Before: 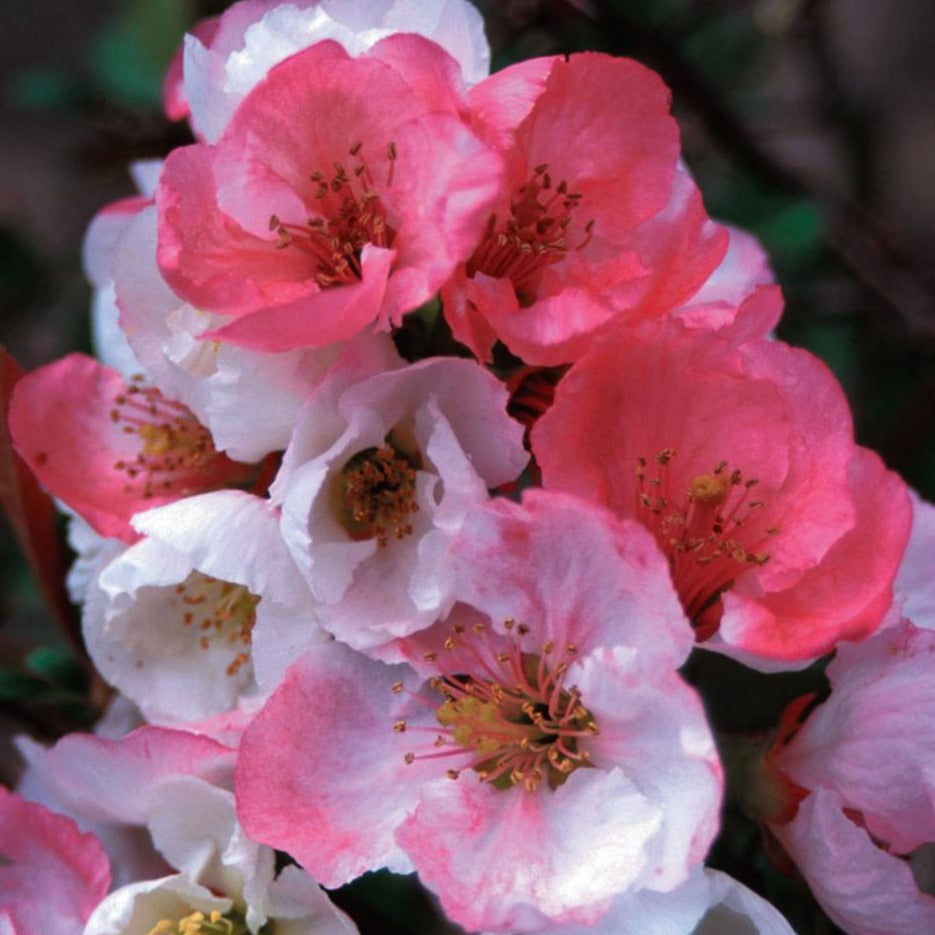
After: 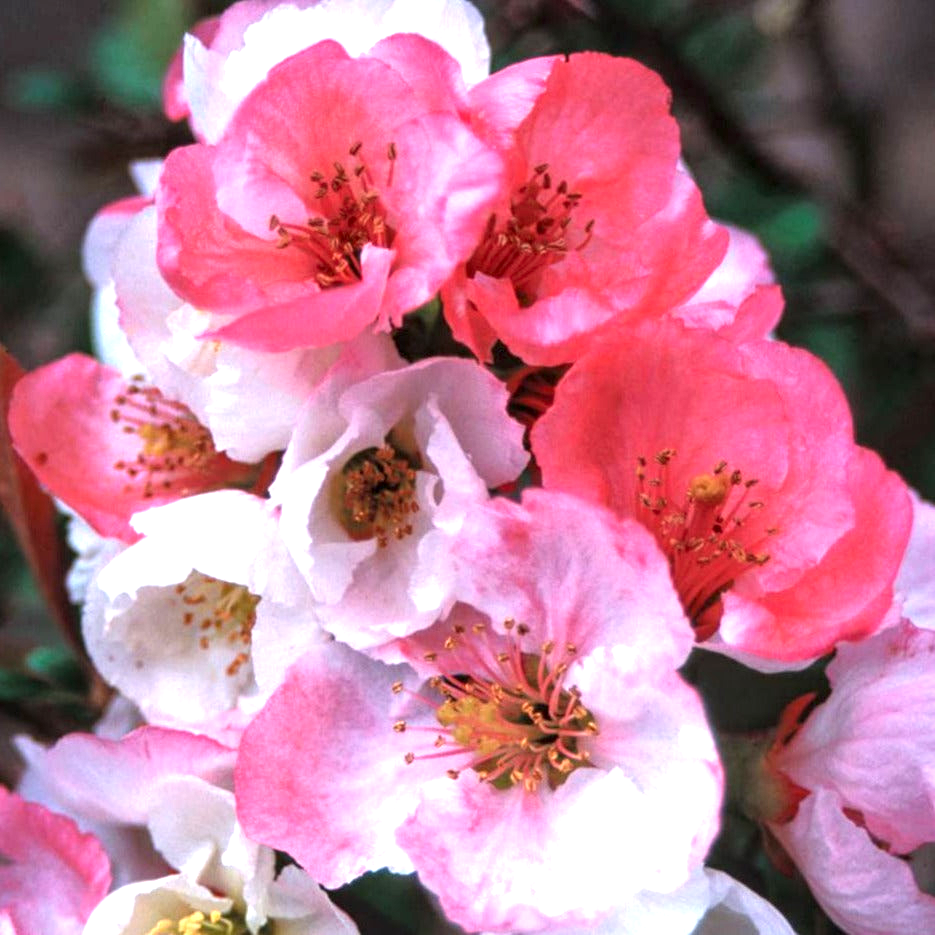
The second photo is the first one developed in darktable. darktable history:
local contrast: on, module defaults
exposure: black level correction 0, exposure 1.125 EV, compensate exposure bias true, compensate highlight preservation false
